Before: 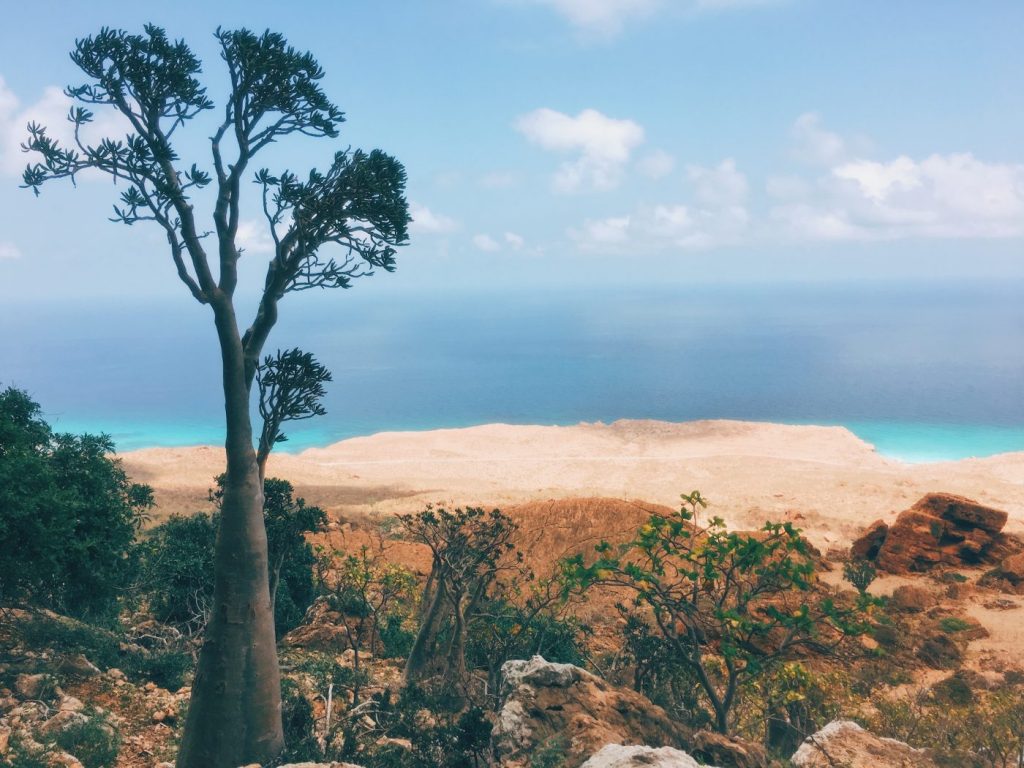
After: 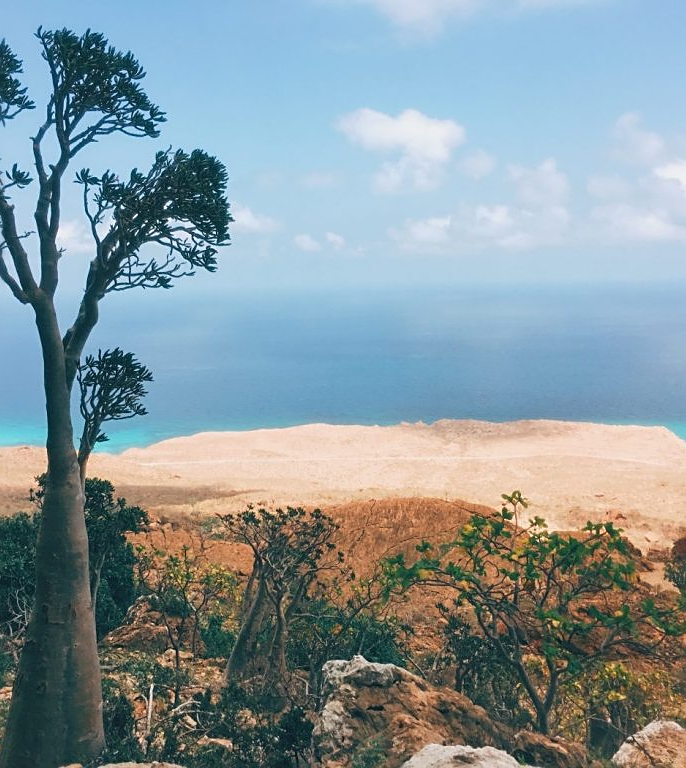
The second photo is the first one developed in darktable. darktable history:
crop and rotate: left 17.52%, right 15.39%
sharpen: on, module defaults
